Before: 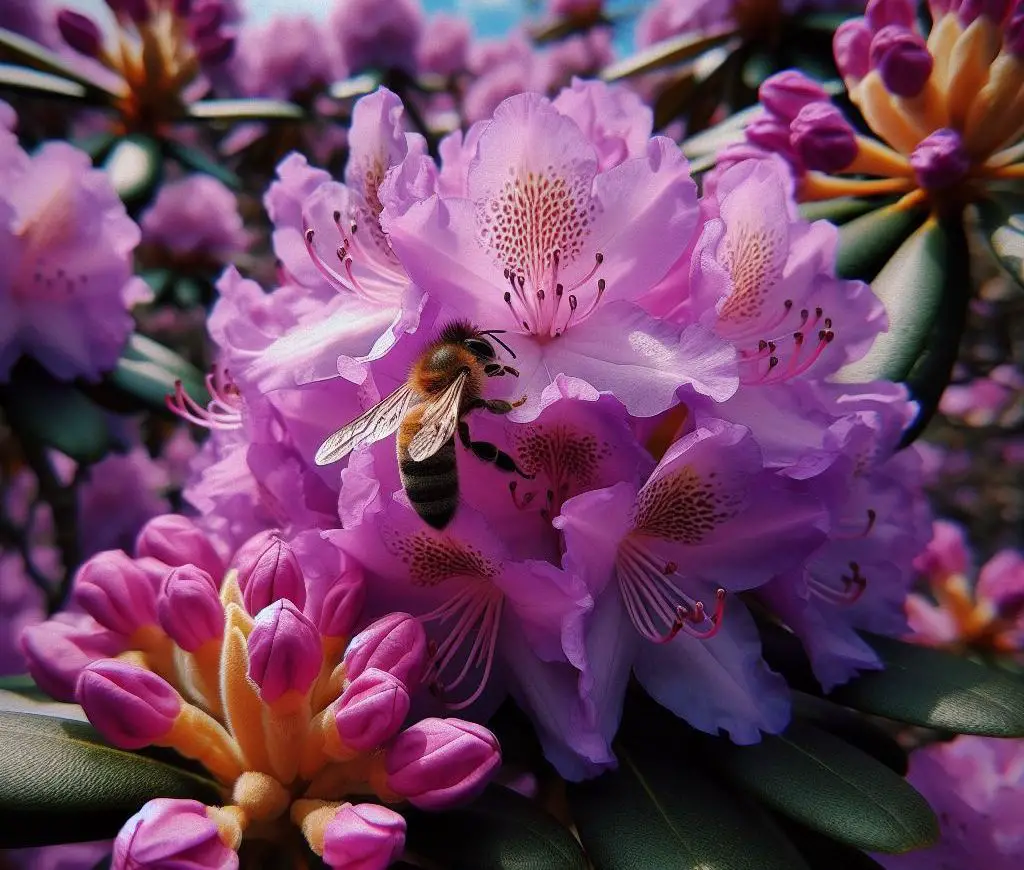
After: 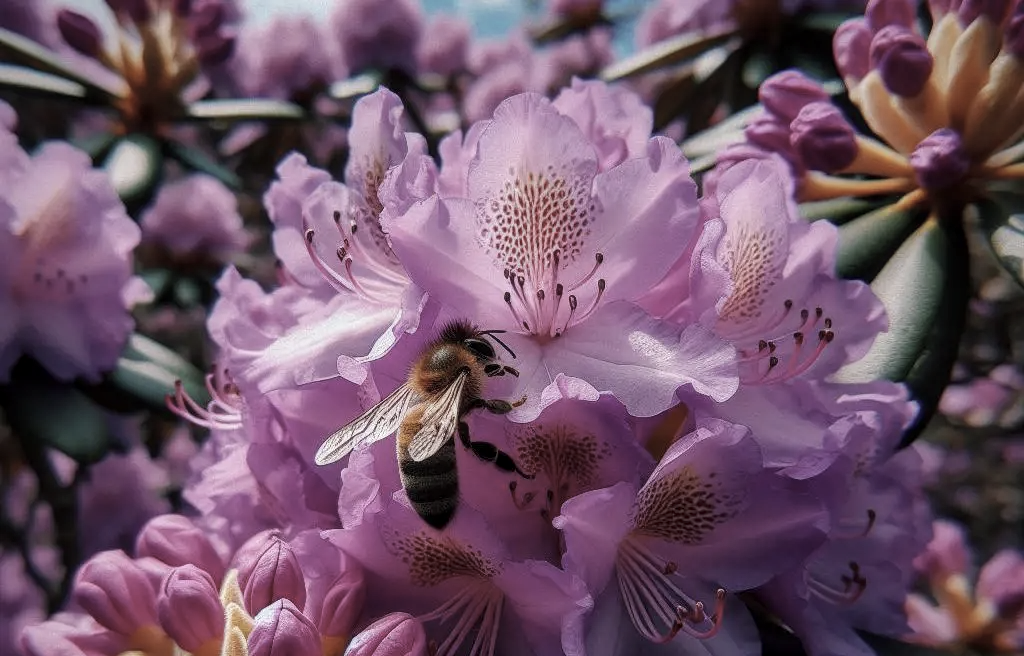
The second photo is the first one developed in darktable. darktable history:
local contrast: on, module defaults
contrast brightness saturation: contrast -0.045, saturation -0.416
crop: bottom 24.499%
